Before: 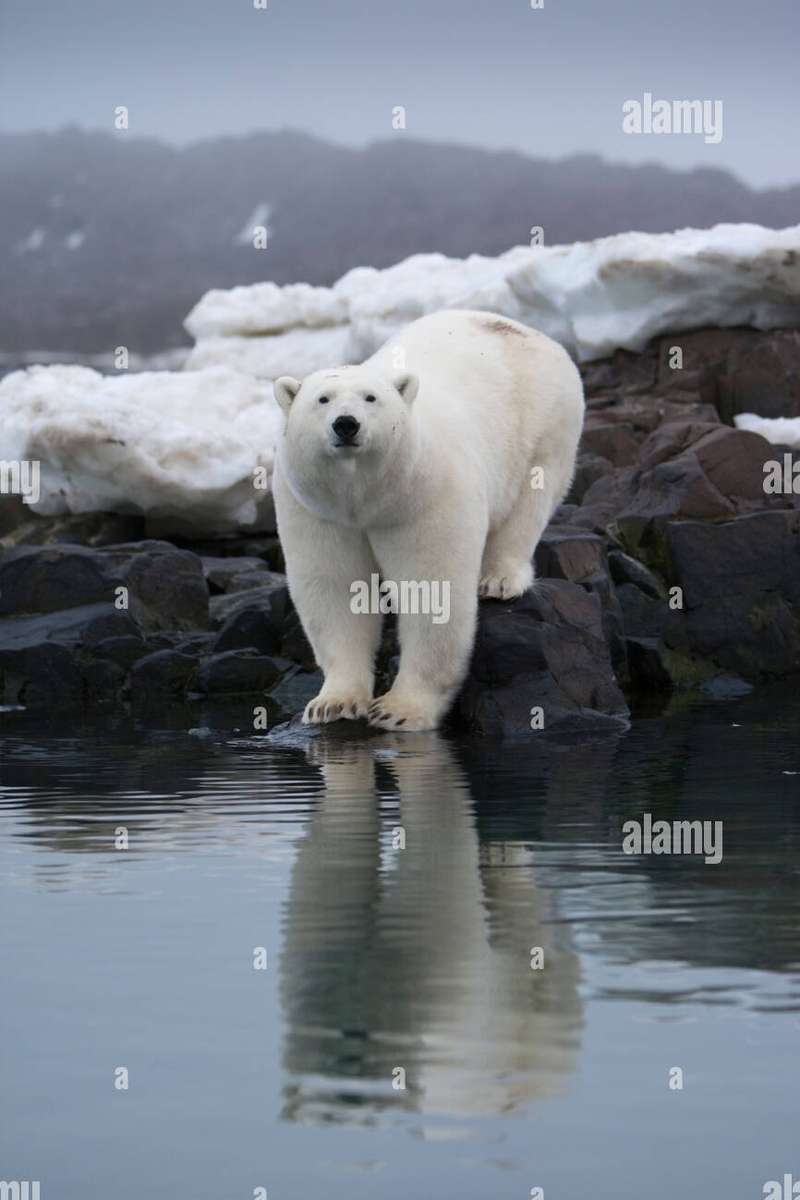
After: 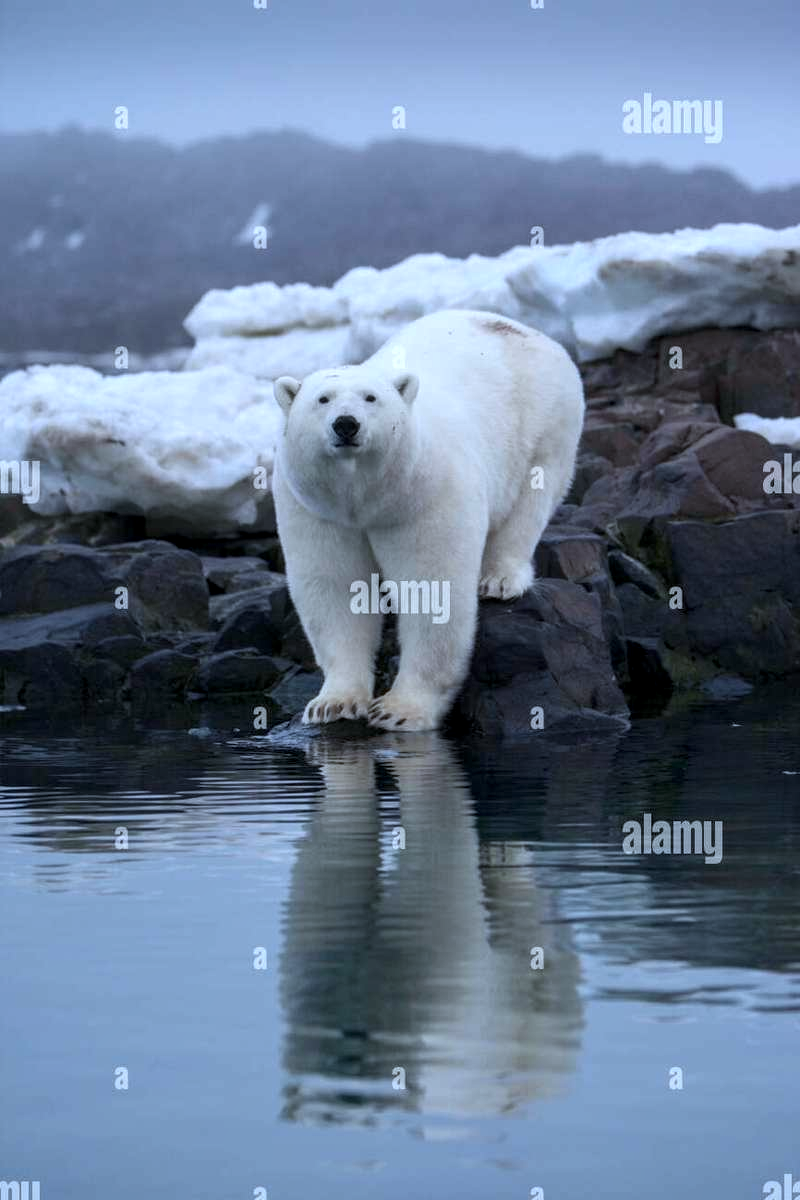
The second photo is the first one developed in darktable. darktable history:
color calibration: illuminant as shot in camera, x 0.378, y 0.381, temperature 4093.13 K, saturation algorithm version 1 (2020)
local contrast: detail 130%
